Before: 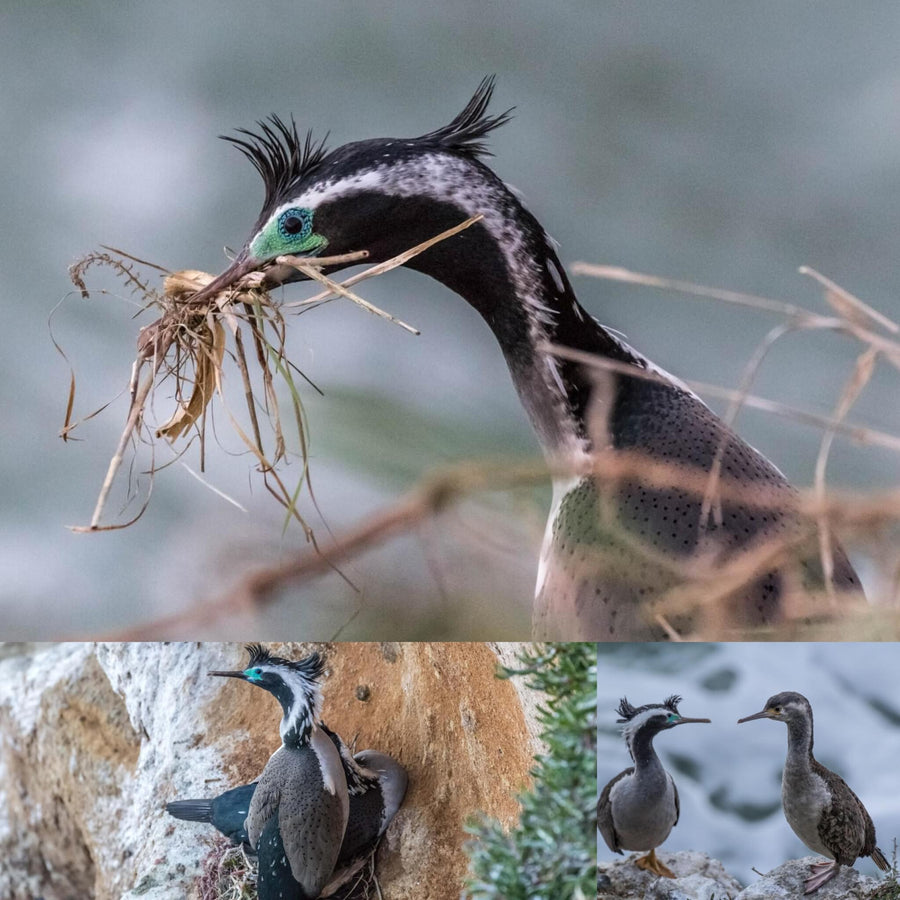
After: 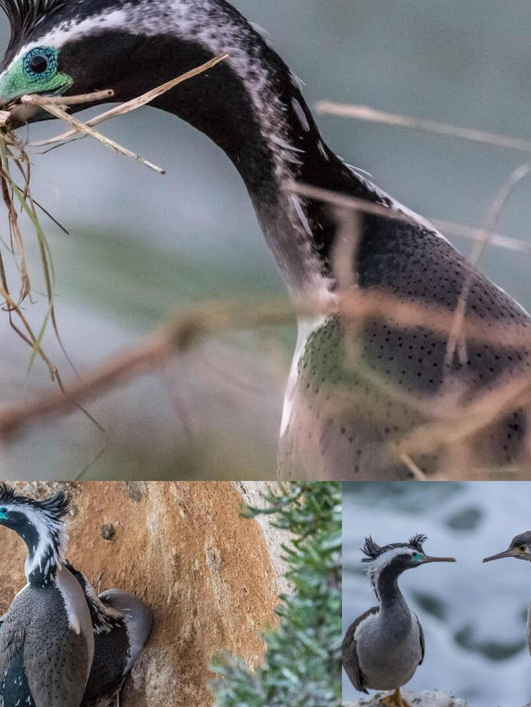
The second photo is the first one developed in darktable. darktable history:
crop and rotate: left 28.348%, top 17.949%, right 12.65%, bottom 3.434%
